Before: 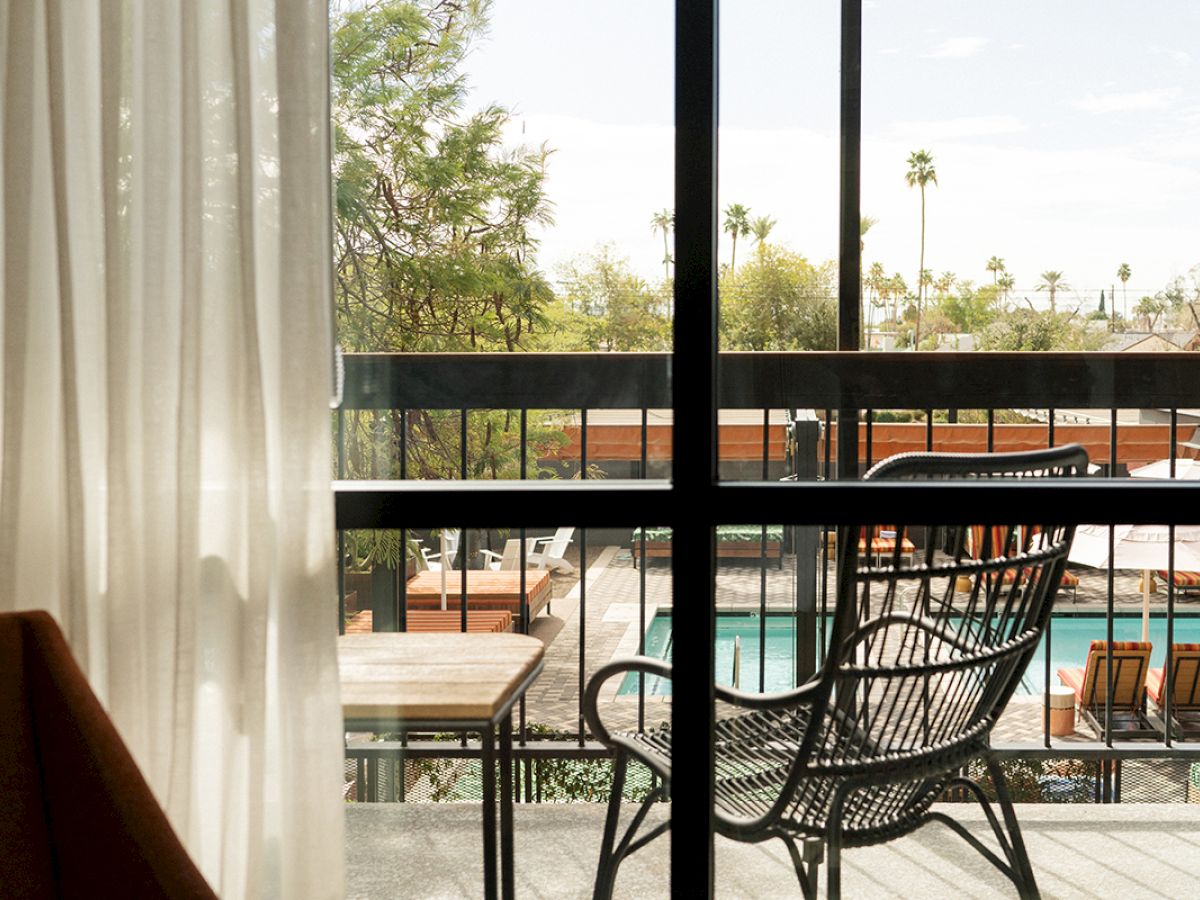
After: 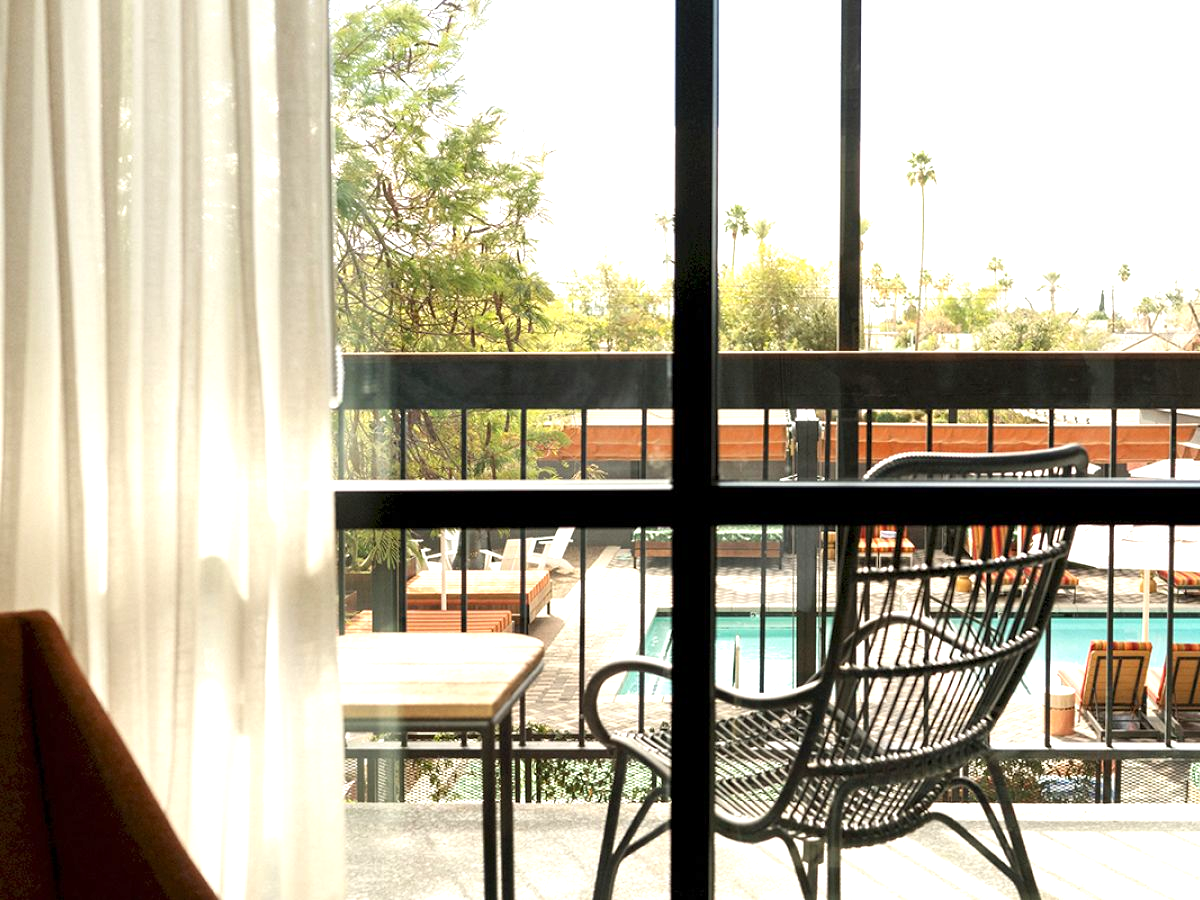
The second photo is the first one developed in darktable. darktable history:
exposure: exposure 0.801 EV, compensate highlight preservation false
